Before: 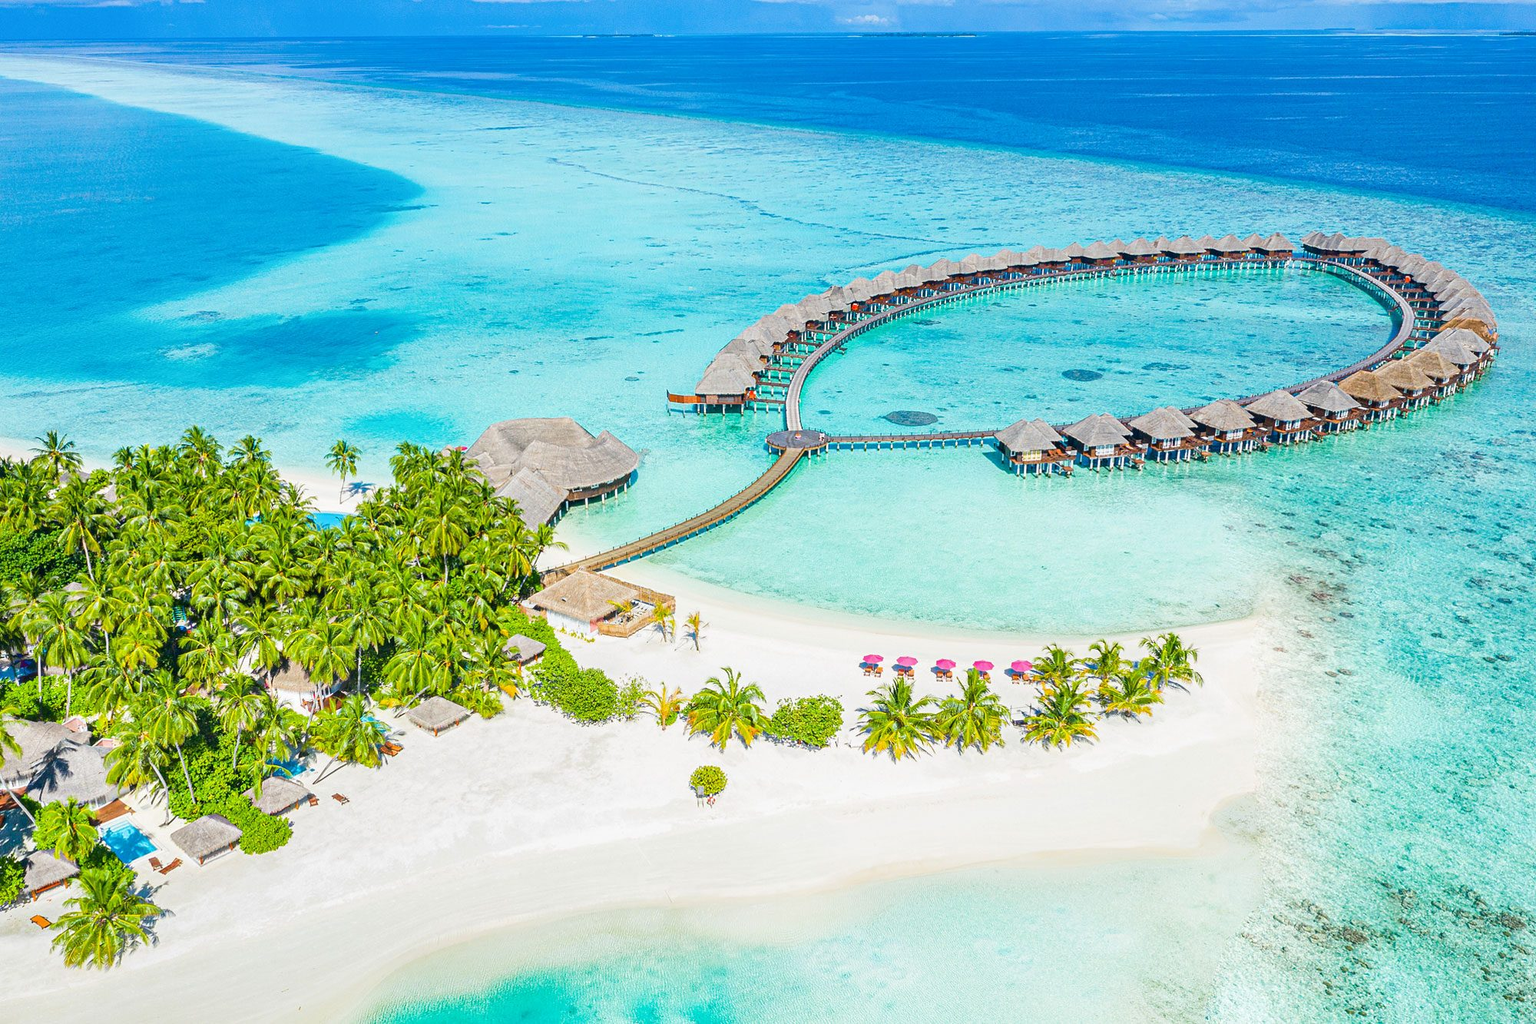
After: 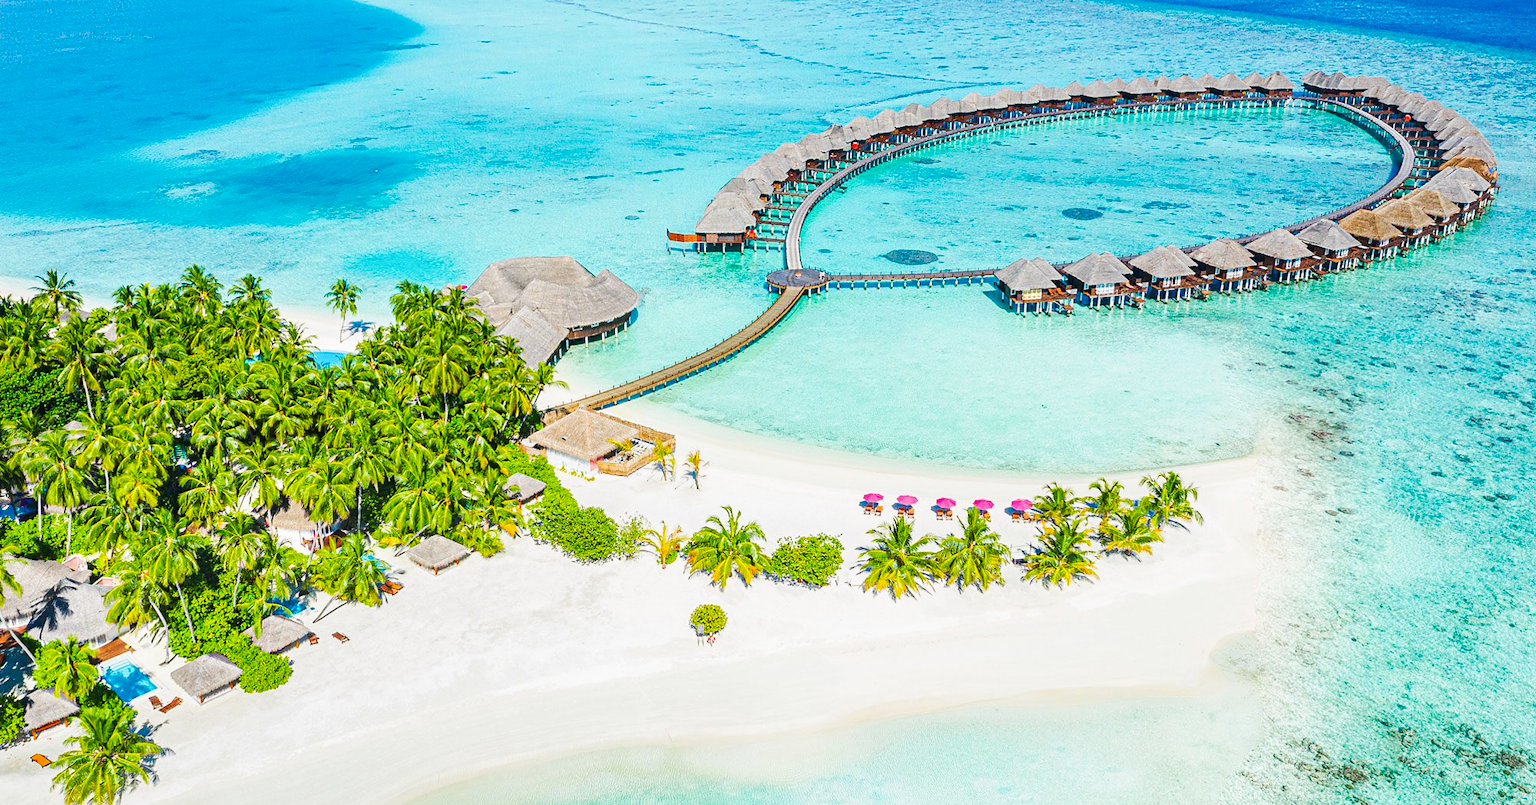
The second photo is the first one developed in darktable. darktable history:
crop and rotate: top 15.774%, bottom 5.506%
rgb levels: preserve colors max RGB
tone curve: curves: ch0 [(0, 0) (0.003, 0.003) (0.011, 0.011) (0.025, 0.022) (0.044, 0.039) (0.069, 0.055) (0.1, 0.074) (0.136, 0.101) (0.177, 0.134) (0.224, 0.171) (0.277, 0.216) (0.335, 0.277) (0.399, 0.345) (0.468, 0.427) (0.543, 0.526) (0.623, 0.636) (0.709, 0.731) (0.801, 0.822) (0.898, 0.917) (1, 1)], preserve colors none
tone equalizer: on, module defaults
